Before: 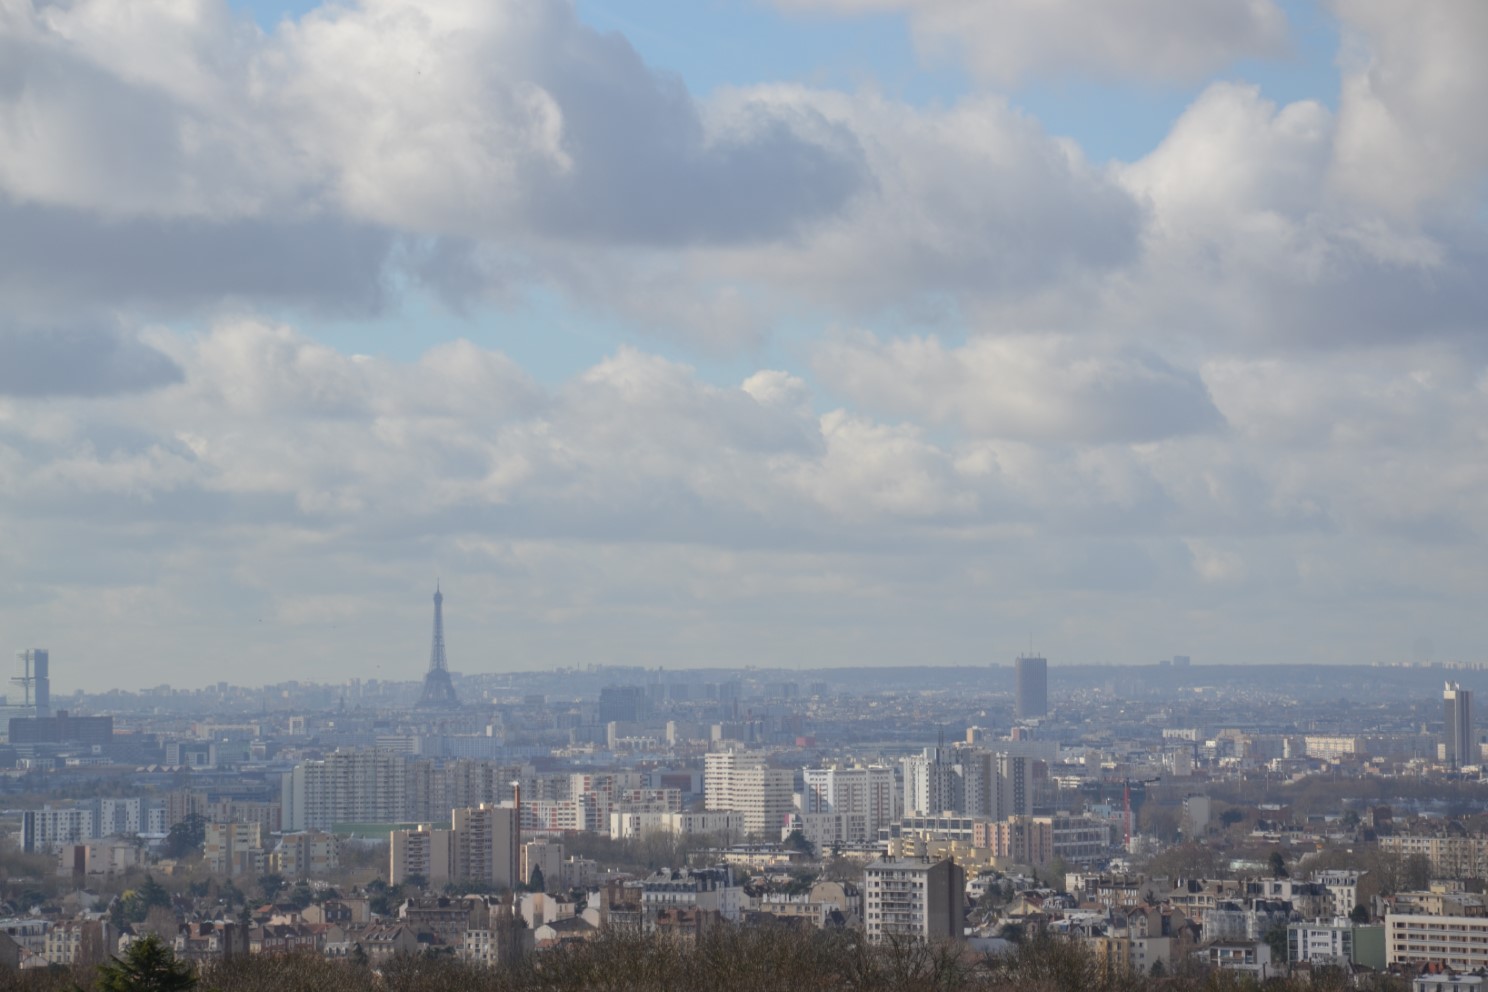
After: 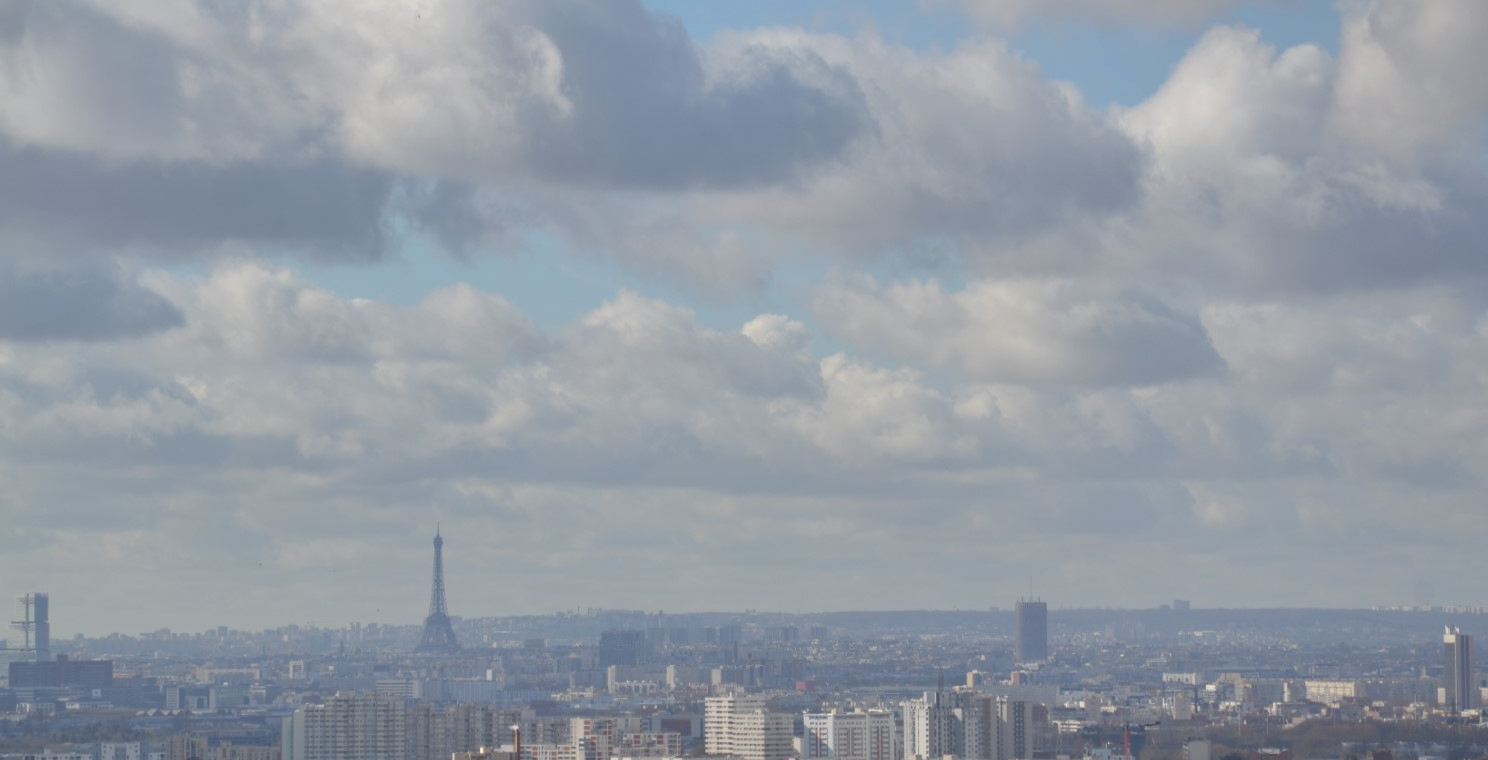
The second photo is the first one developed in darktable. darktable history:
crop: top 5.667%, bottom 17.637%
shadows and highlights: soften with gaussian
exposure: black level correction 0, compensate exposure bias true, compensate highlight preservation false
